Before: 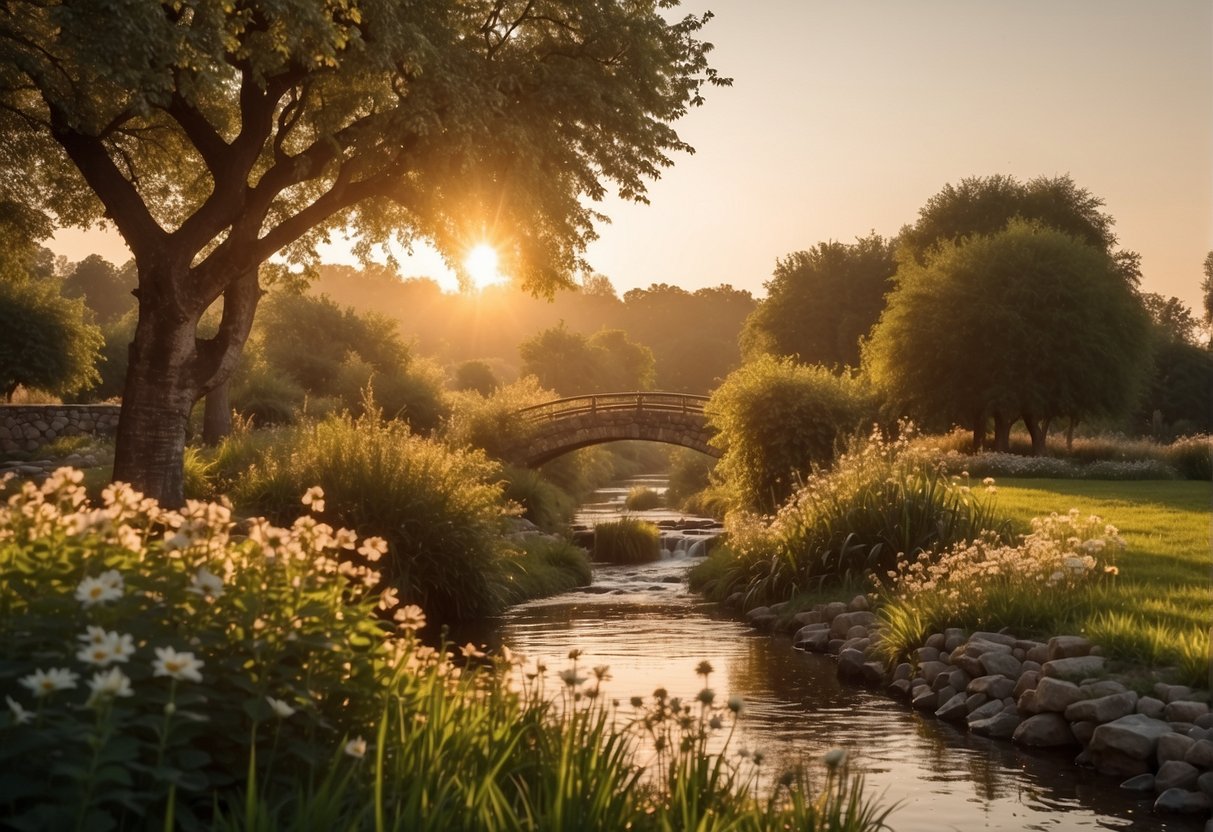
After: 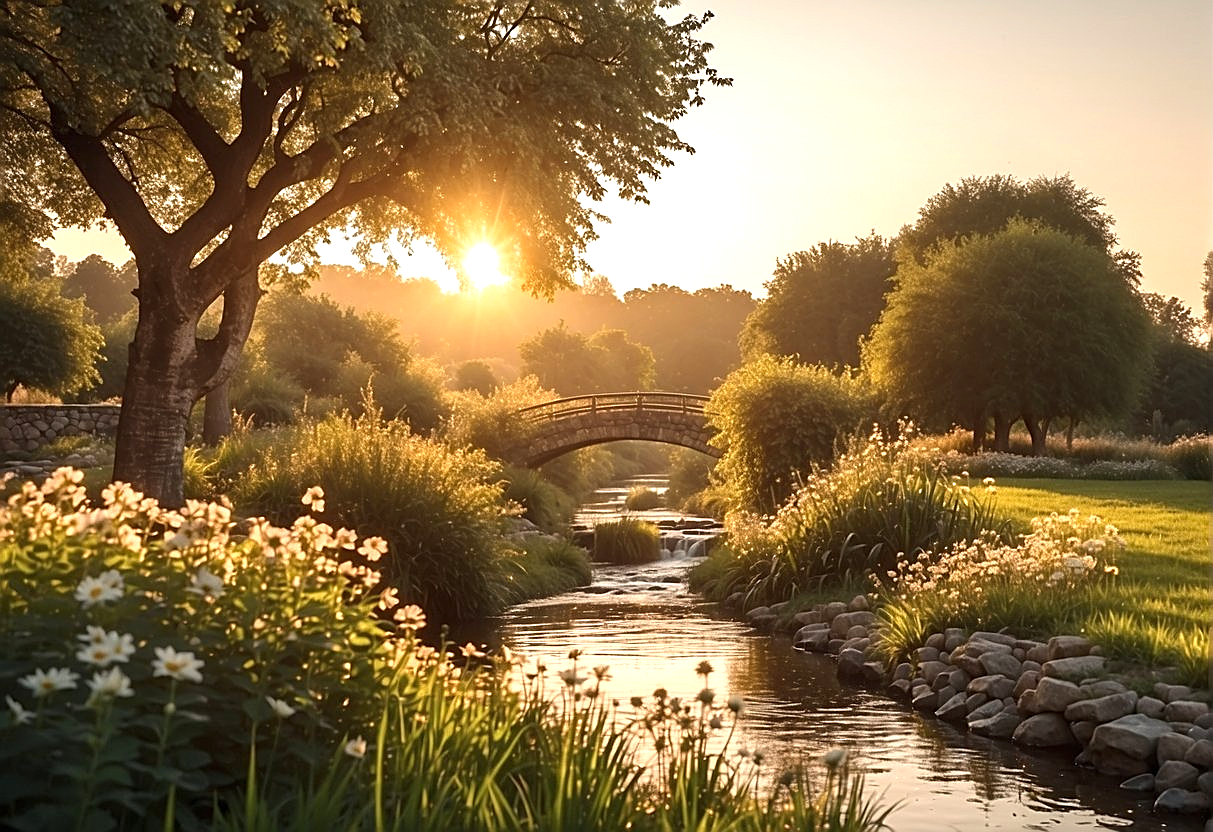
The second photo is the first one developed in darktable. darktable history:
sharpen: amount 0.901
exposure: black level correction 0, exposure 0.6 EV, compensate exposure bias true, compensate highlight preservation false
tone equalizer: on, module defaults
